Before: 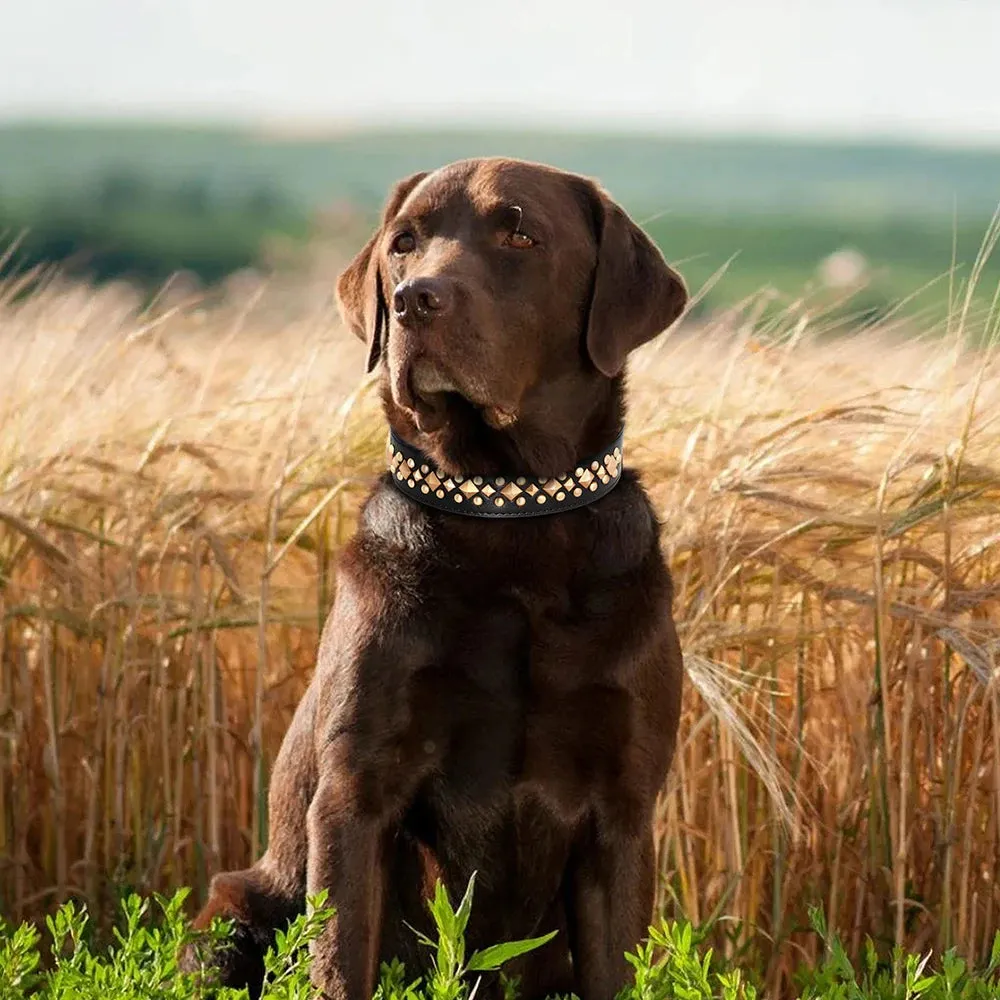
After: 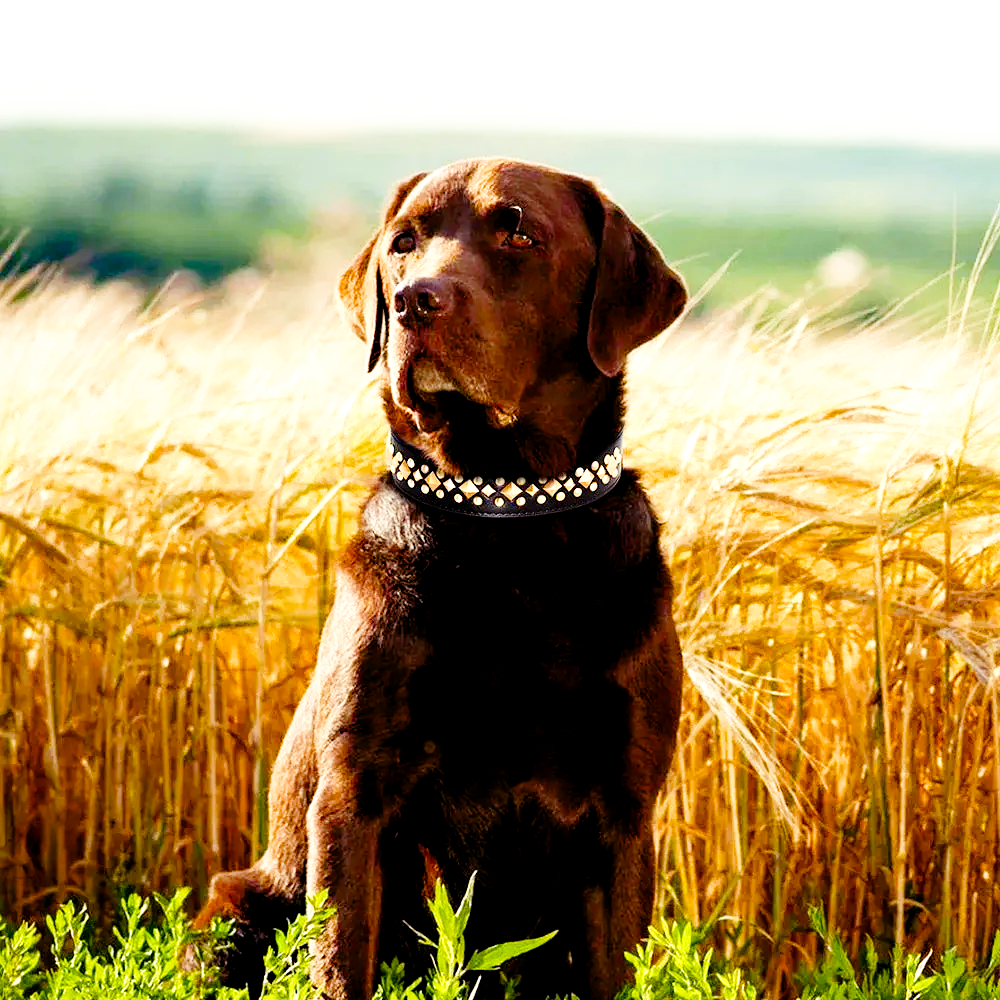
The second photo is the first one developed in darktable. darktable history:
color balance rgb: shadows lift › luminance -21.66%, shadows lift › chroma 6.57%, shadows lift › hue 270°, power › chroma 0.68%, power › hue 60°, highlights gain › luminance 6.08%, highlights gain › chroma 1.33%, highlights gain › hue 90°, global offset › luminance -0.87%, perceptual saturation grading › global saturation 26.86%, perceptual saturation grading › highlights -28.39%, perceptual saturation grading › mid-tones 15.22%, perceptual saturation grading › shadows 33.98%, perceptual brilliance grading › highlights 10%, perceptual brilliance grading › mid-tones 5%
exposure: exposure -0.04 EV, compensate highlight preservation false
base curve: curves: ch0 [(0, 0) (0.008, 0.007) (0.022, 0.029) (0.048, 0.089) (0.092, 0.197) (0.191, 0.399) (0.275, 0.534) (0.357, 0.65) (0.477, 0.78) (0.542, 0.833) (0.799, 0.973) (1, 1)], preserve colors none
